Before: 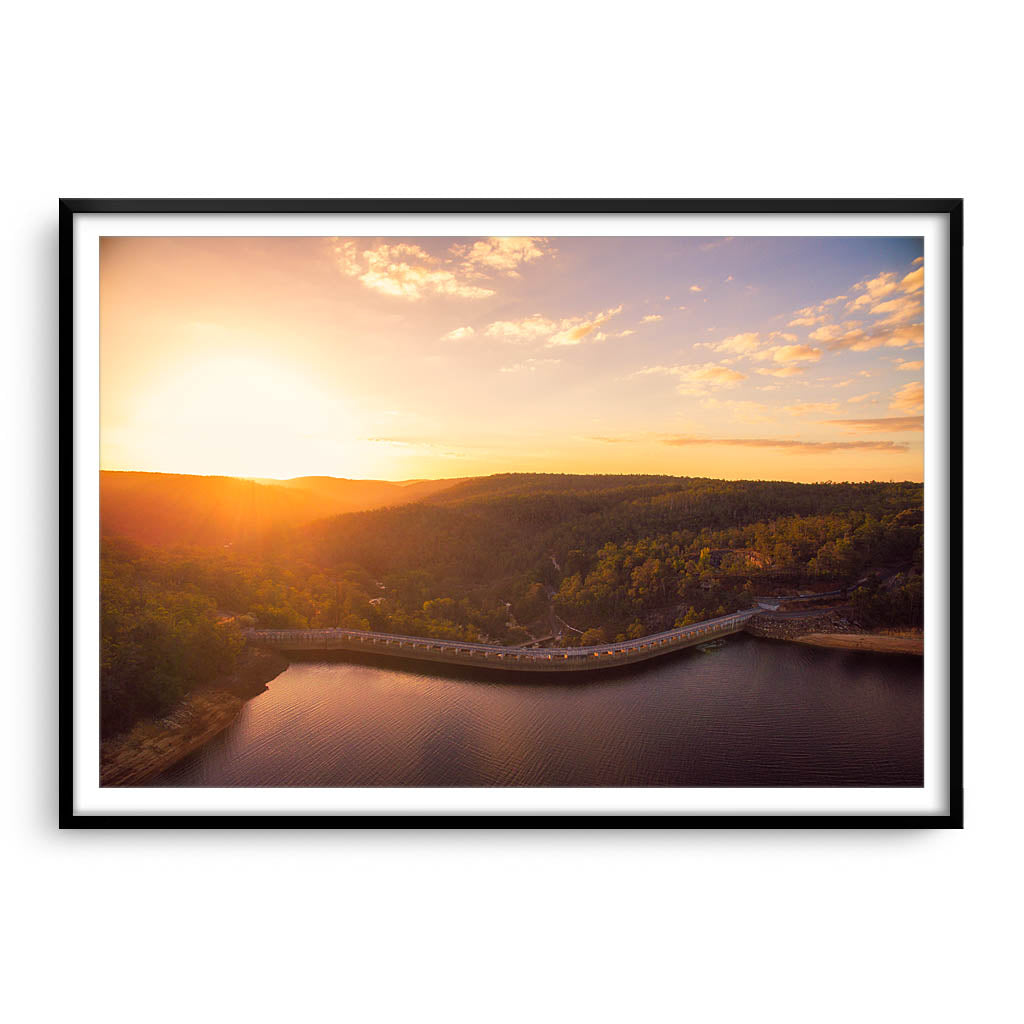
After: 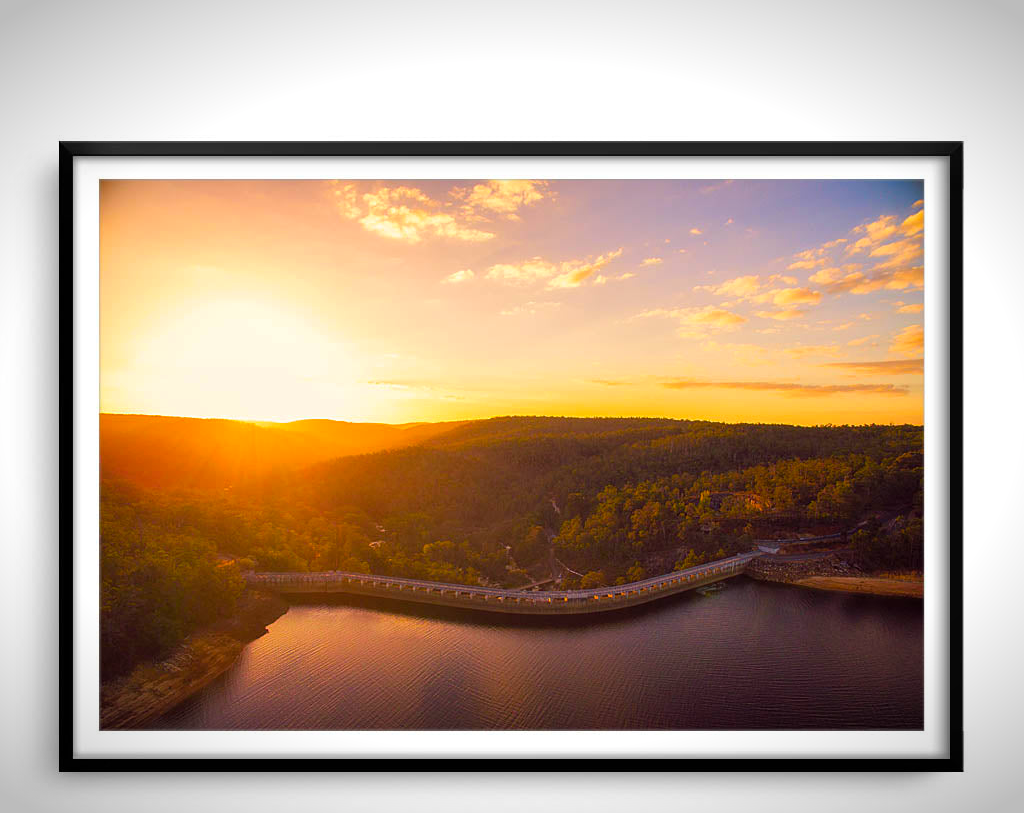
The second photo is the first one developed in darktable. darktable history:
crop and rotate: top 5.658%, bottom 14.917%
color balance rgb: perceptual saturation grading › global saturation 10.48%, global vibrance 39.745%
vignetting: fall-off start 99.61%, width/height ratio 1.322
